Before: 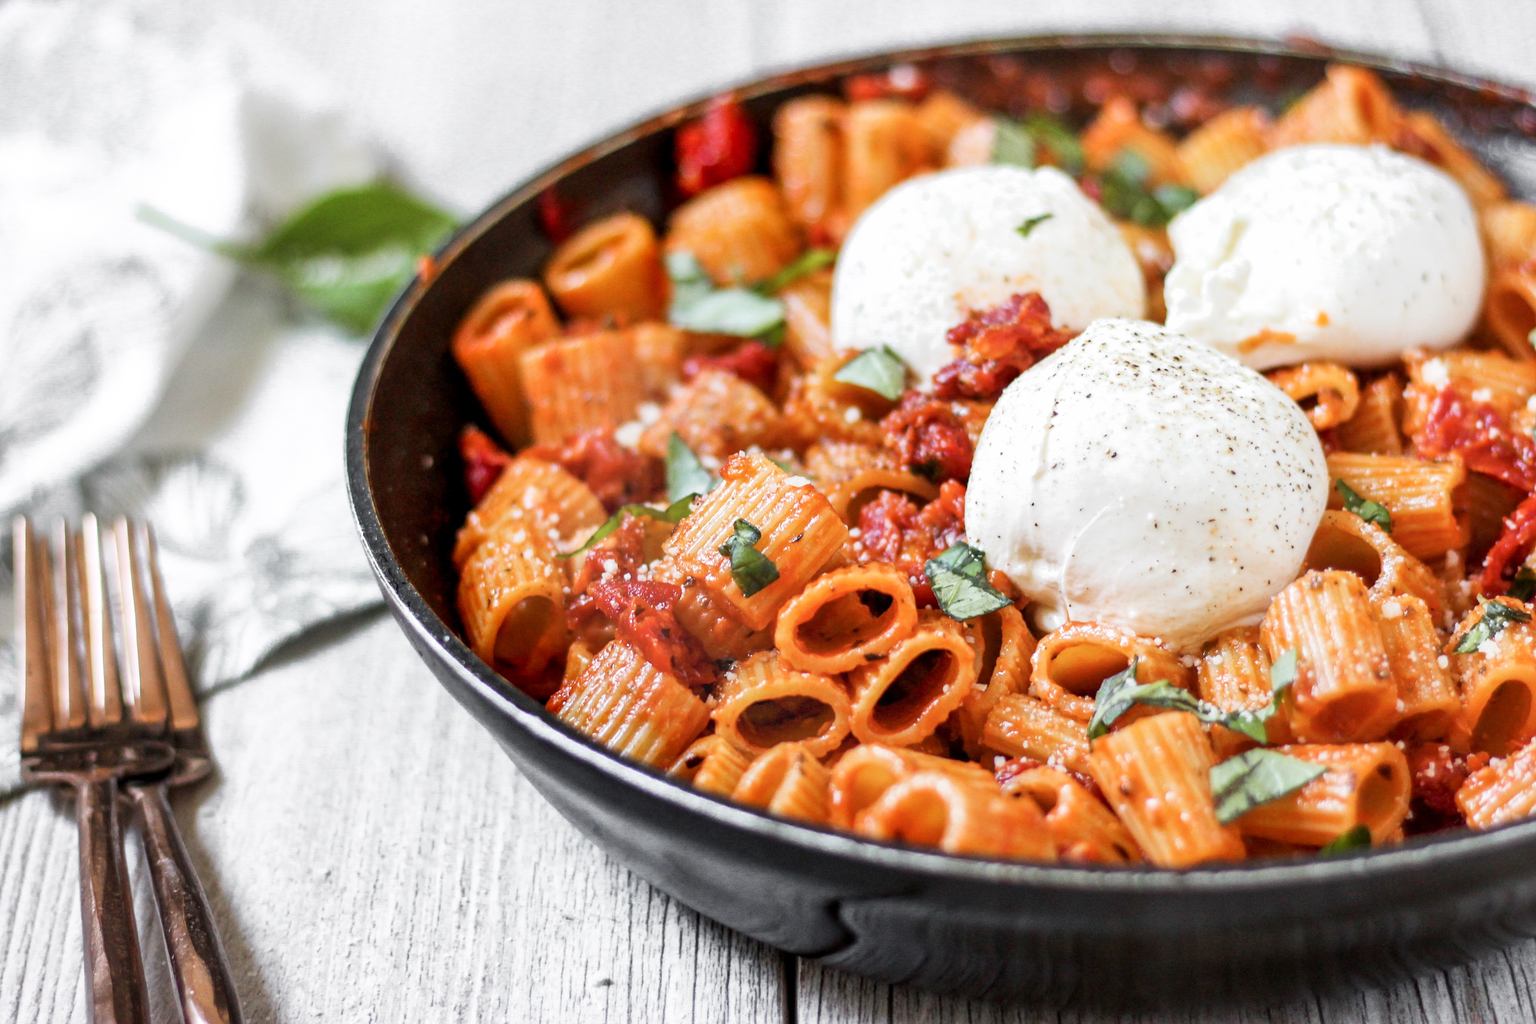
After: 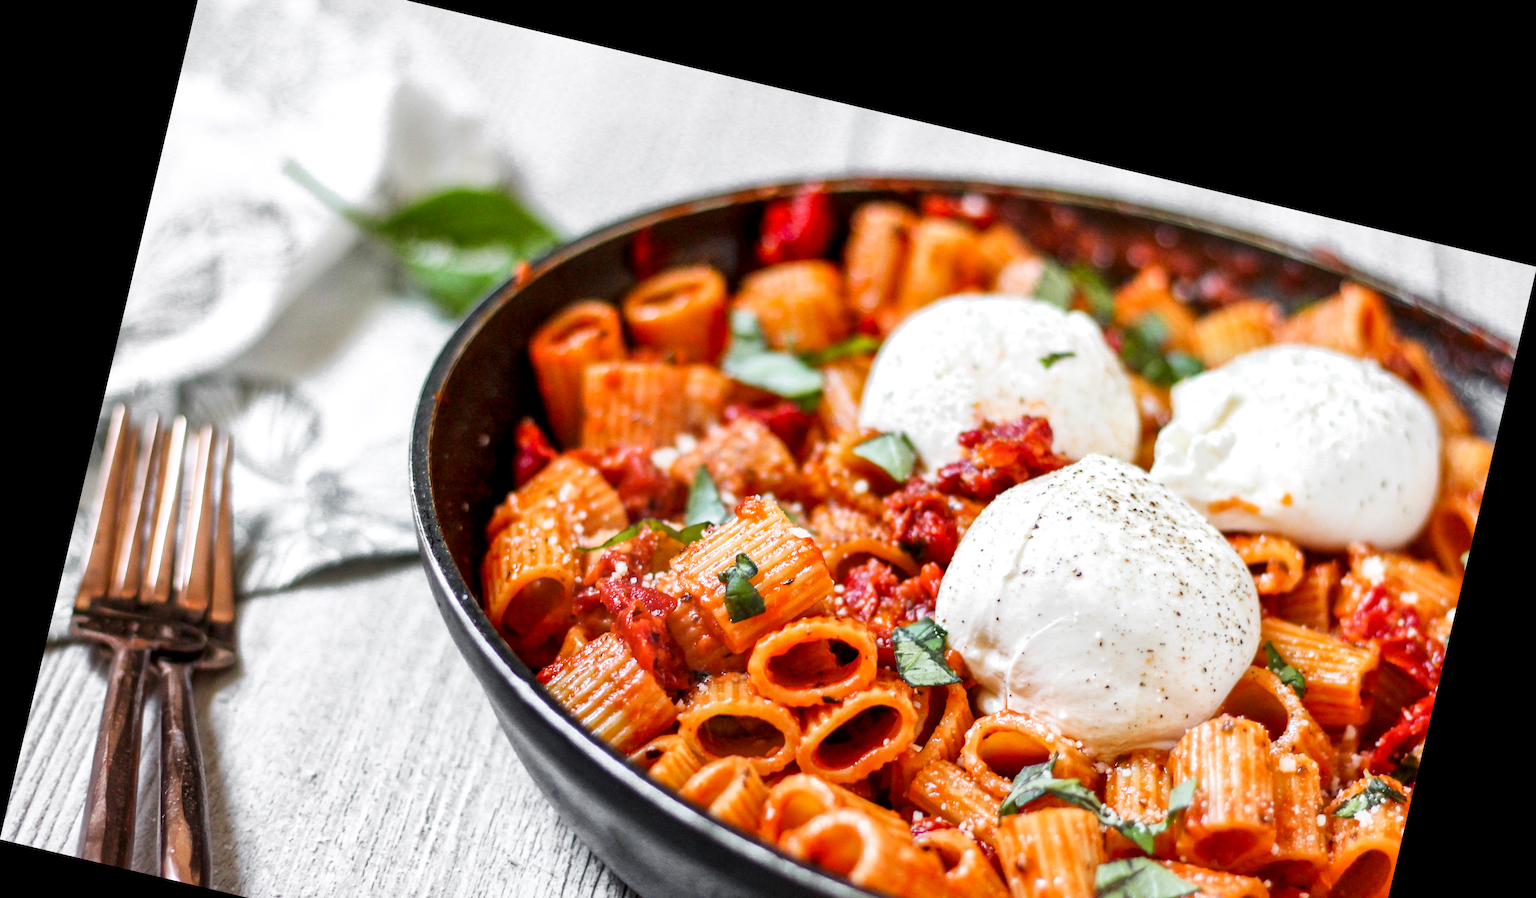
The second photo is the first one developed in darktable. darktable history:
rotate and perspective: rotation 13.27°, automatic cropping off
local contrast: mode bilateral grid, contrast 20, coarseness 50, detail 130%, midtone range 0.2
crop: top 3.857%, bottom 21.132%
contrast brightness saturation: contrast 0.03, brightness -0.04
